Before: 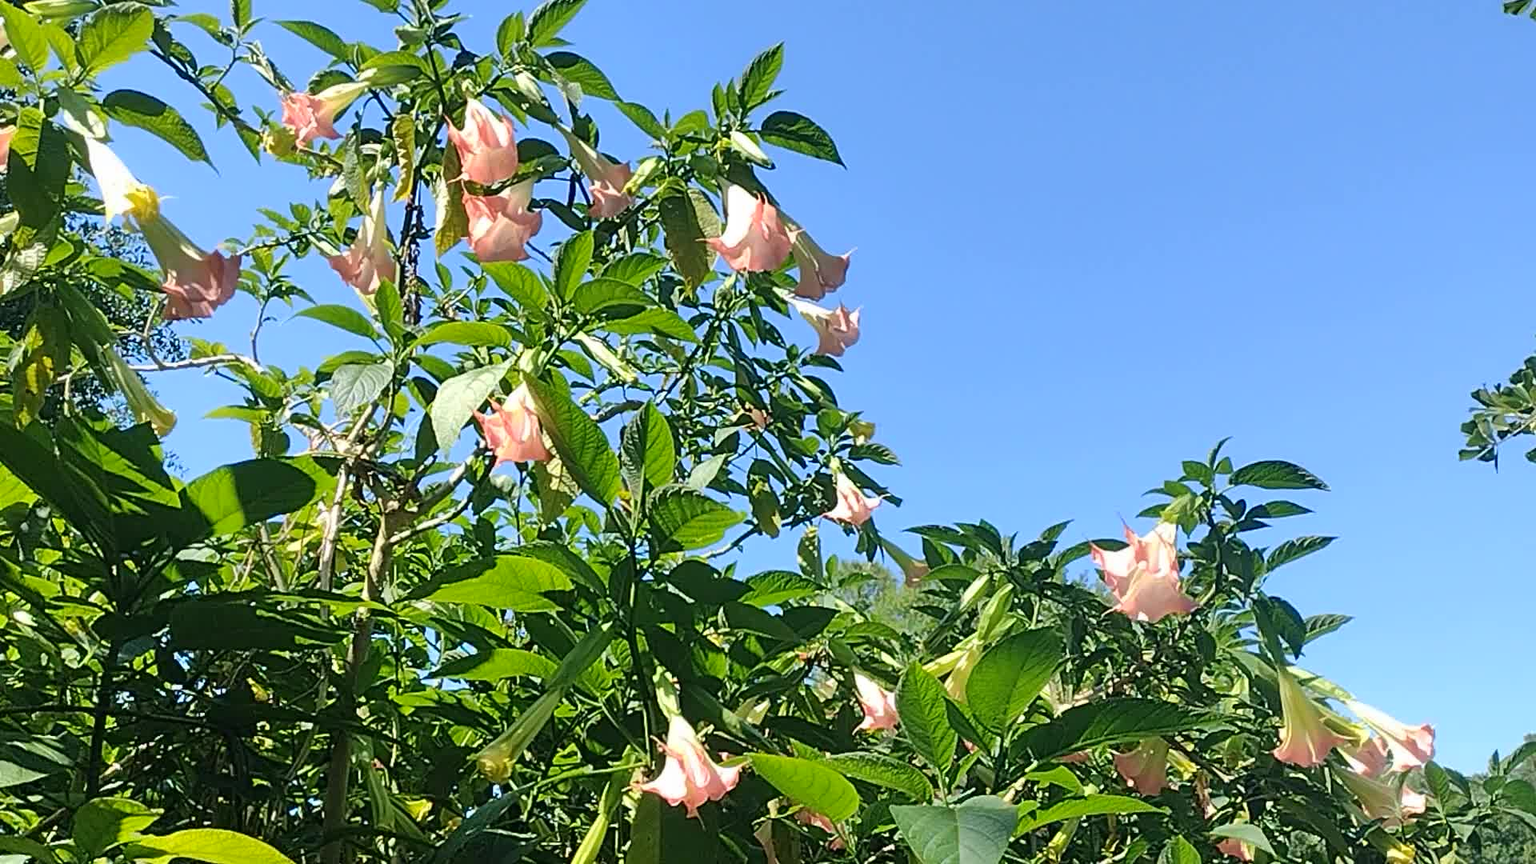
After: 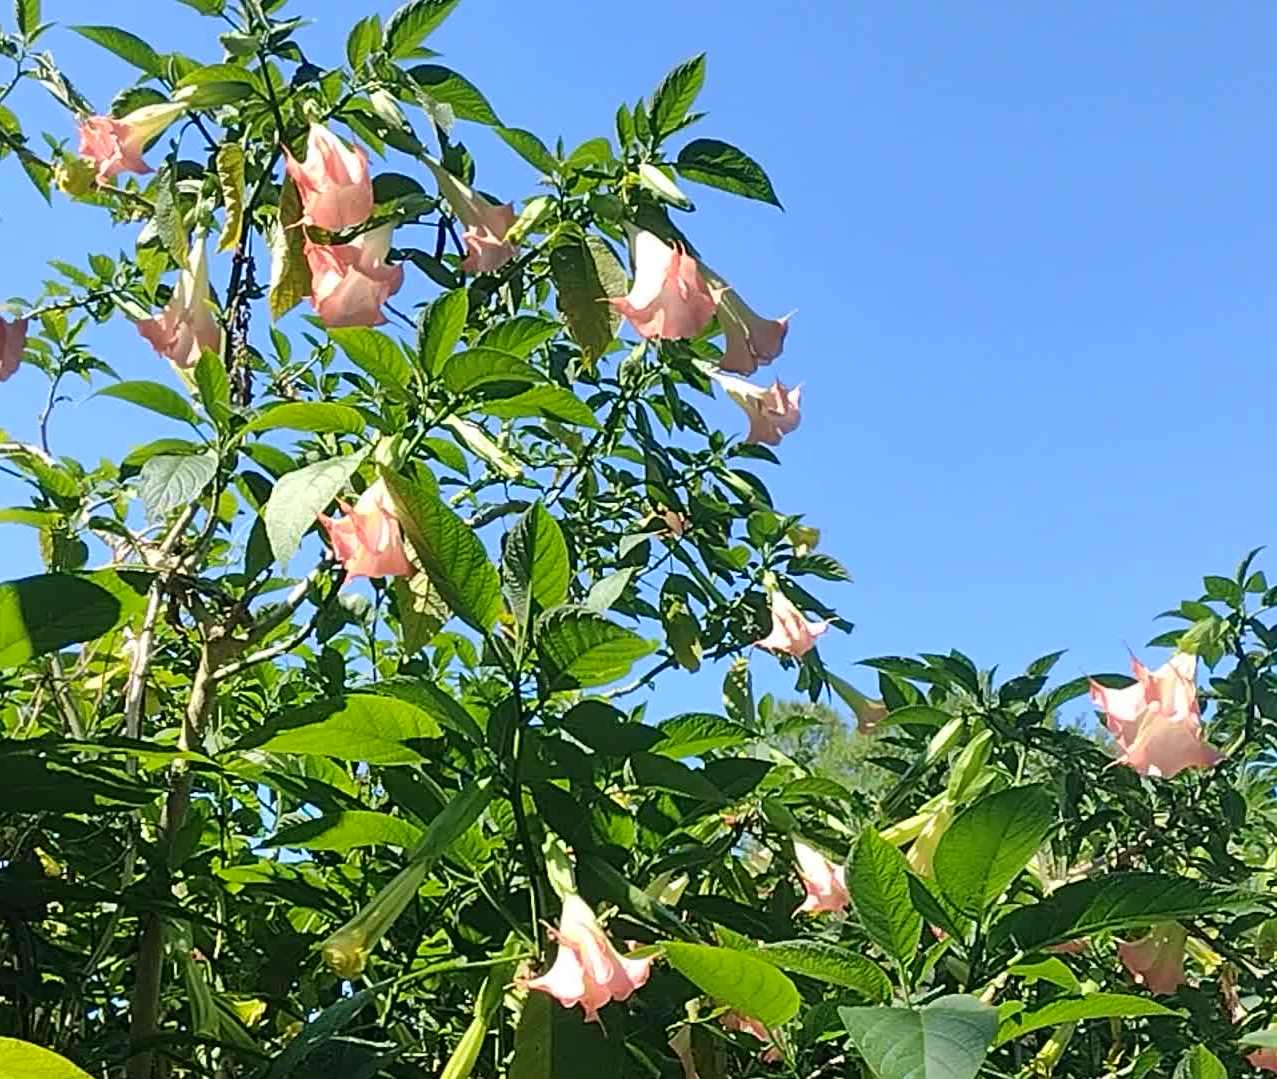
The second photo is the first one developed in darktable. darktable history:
crop and rotate: left 14.304%, right 19.14%
tone equalizer: on, module defaults
